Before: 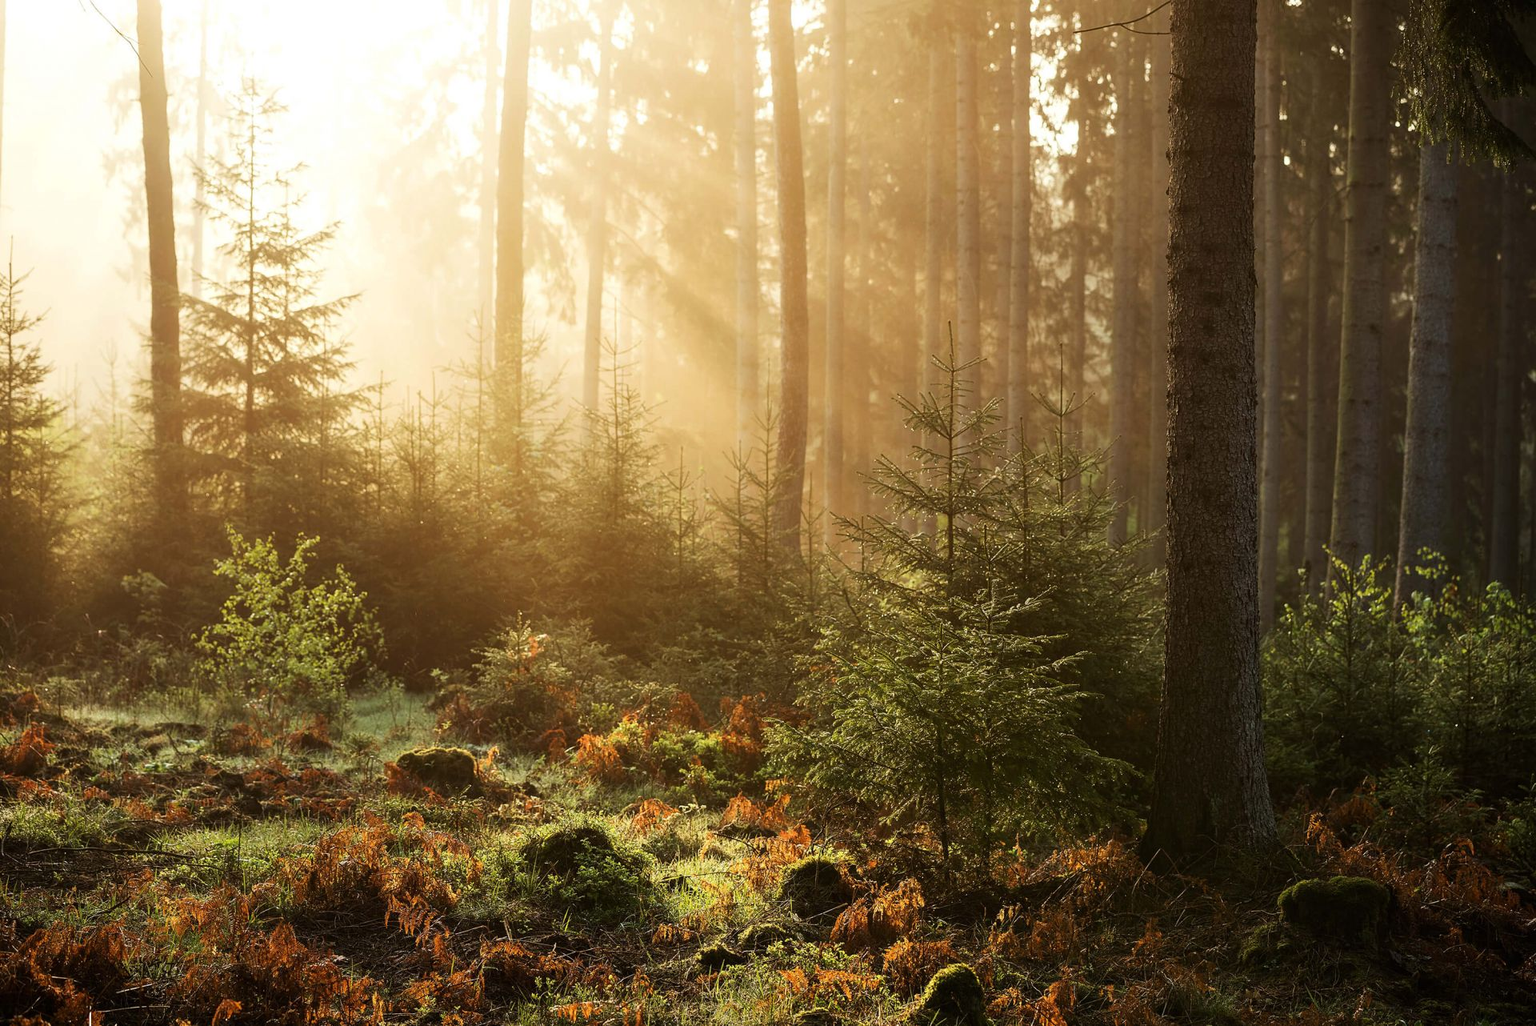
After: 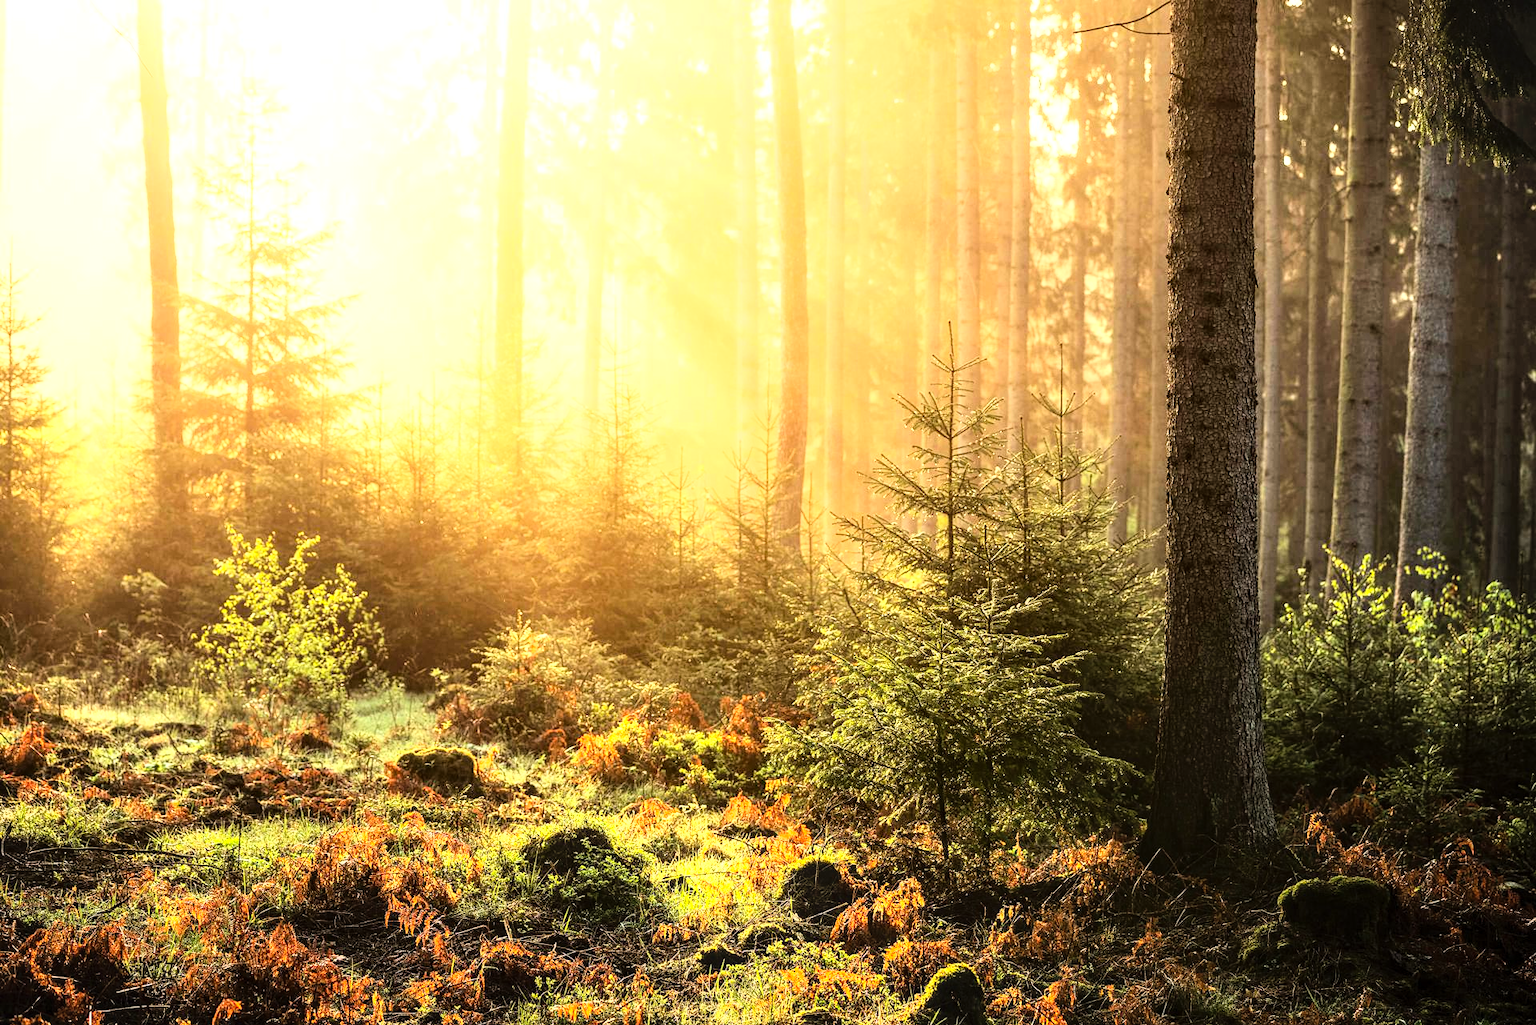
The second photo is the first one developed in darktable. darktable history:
contrast brightness saturation: contrast 0.2, brightness 0.161, saturation 0.217
local contrast: detail 130%
base curve: curves: ch0 [(0, 0) (0.012, 0.01) (0.073, 0.168) (0.31, 0.711) (0.645, 0.957) (1, 1)], preserve colors average RGB
